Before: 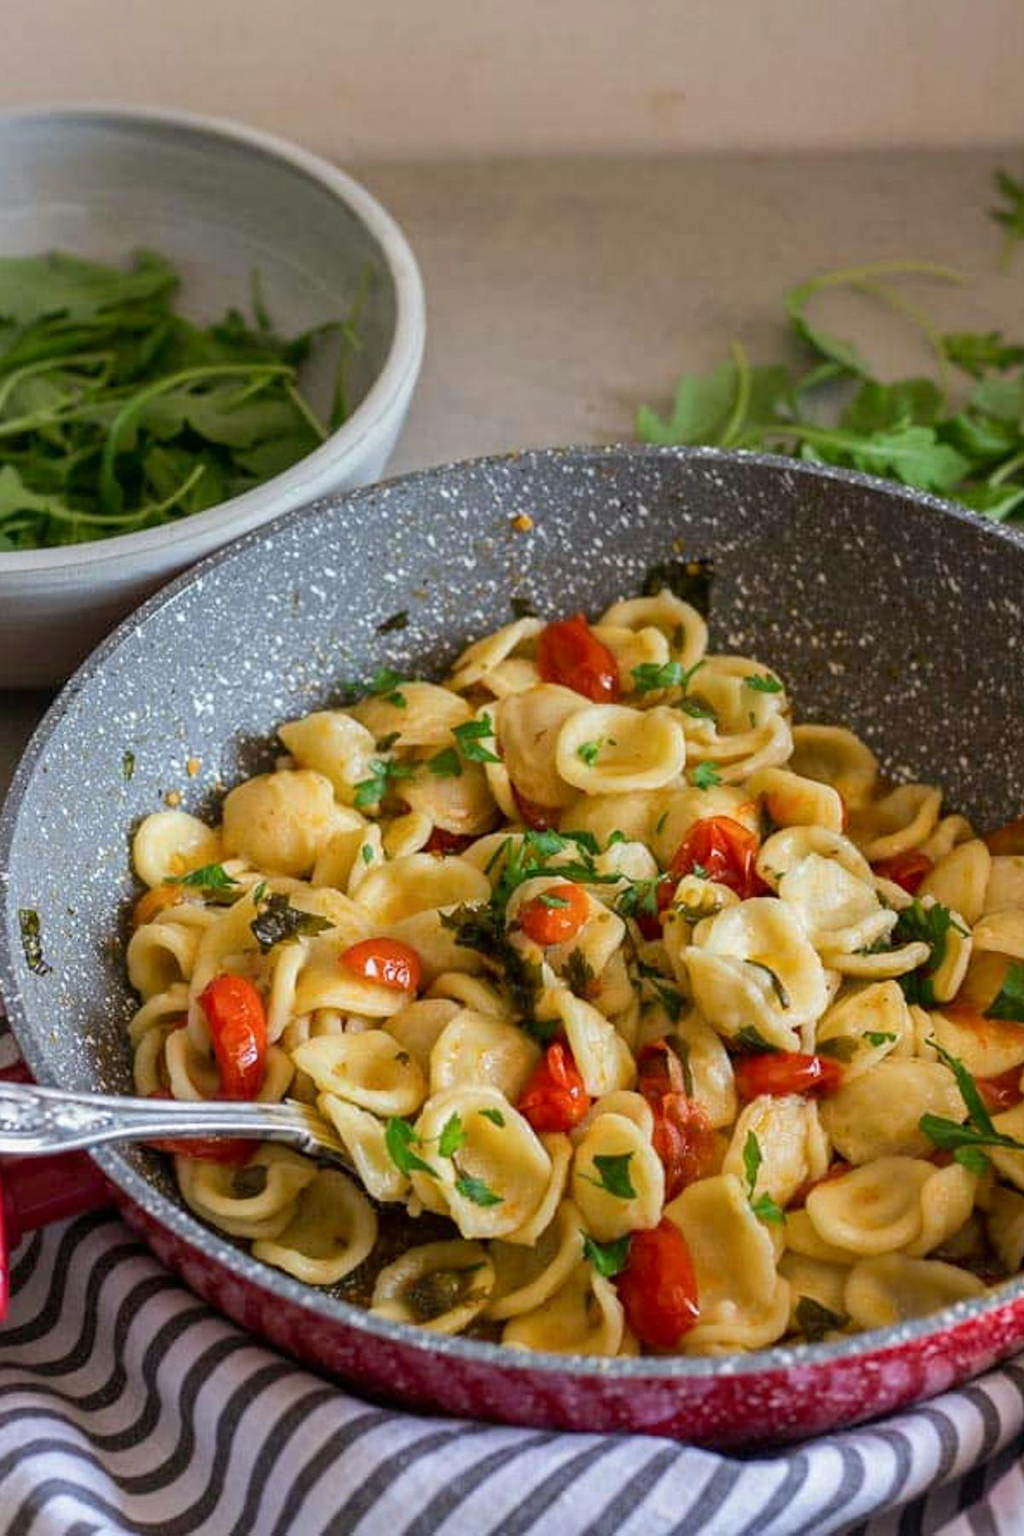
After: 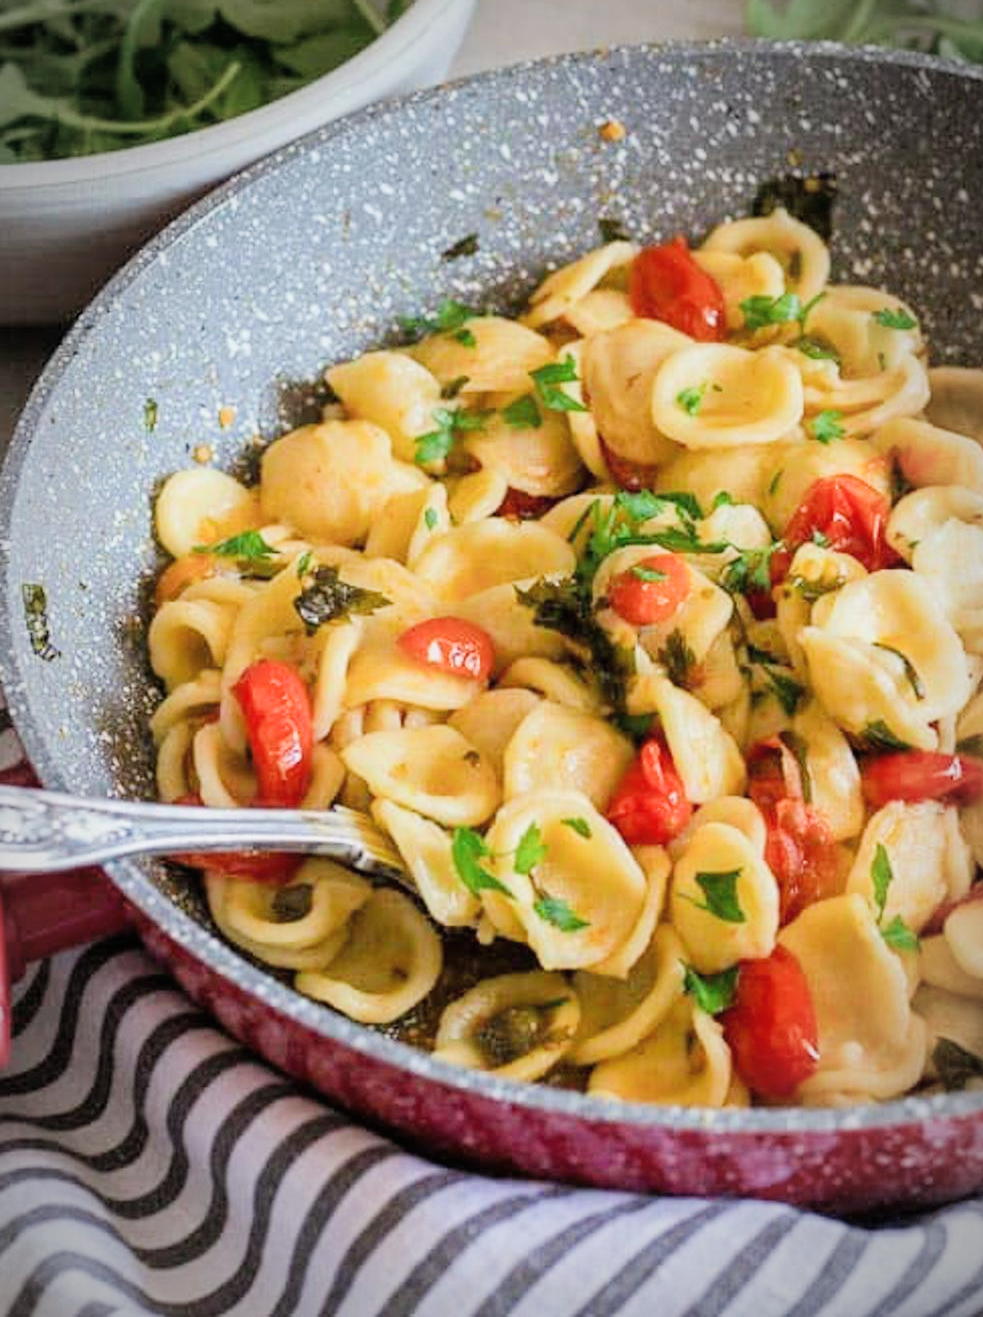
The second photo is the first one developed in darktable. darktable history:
crop: top 26.787%, right 18.025%
exposure: black level correction -0.002, exposure 1.112 EV, compensate exposure bias true, compensate highlight preservation false
vignetting: automatic ratio true
filmic rgb: black relative exposure -7.65 EV, white relative exposure 4.56 EV, threshold 3.02 EV, hardness 3.61, enable highlight reconstruction true
